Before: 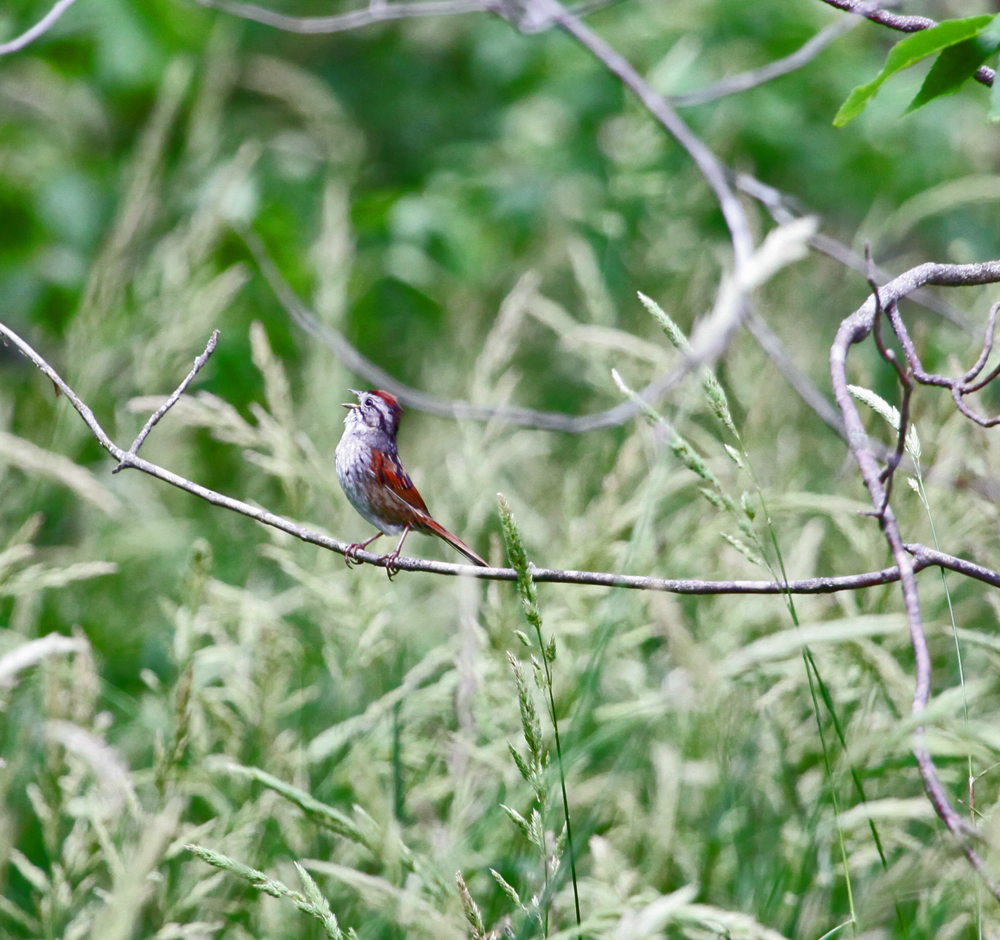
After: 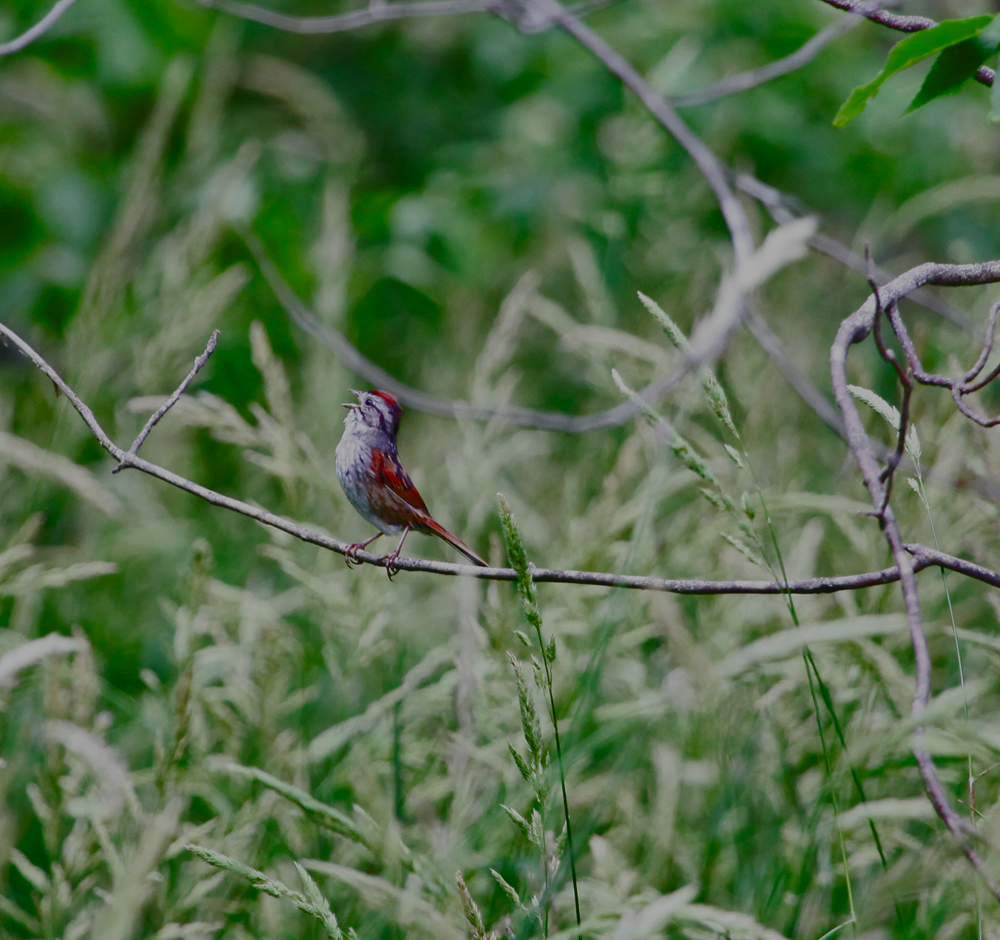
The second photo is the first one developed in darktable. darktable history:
exposure: exposure 0.028 EV, compensate highlight preservation false
tone curve: curves: ch0 [(0, 0) (0.003, 0.029) (0.011, 0.034) (0.025, 0.044) (0.044, 0.057) (0.069, 0.07) (0.1, 0.084) (0.136, 0.104) (0.177, 0.127) (0.224, 0.156) (0.277, 0.192) (0.335, 0.236) (0.399, 0.284) (0.468, 0.339) (0.543, 0.393) (0.623, 0.454) (0.709, 0.541) (0.801, 0.65) (0.898, 0.766) (1, 1)], color space Lab, independent channels, preserve colors none
filmic rgb: black relative exposure -7.65 EV, white relative exposure 4.56 EV, hardness 3.61
